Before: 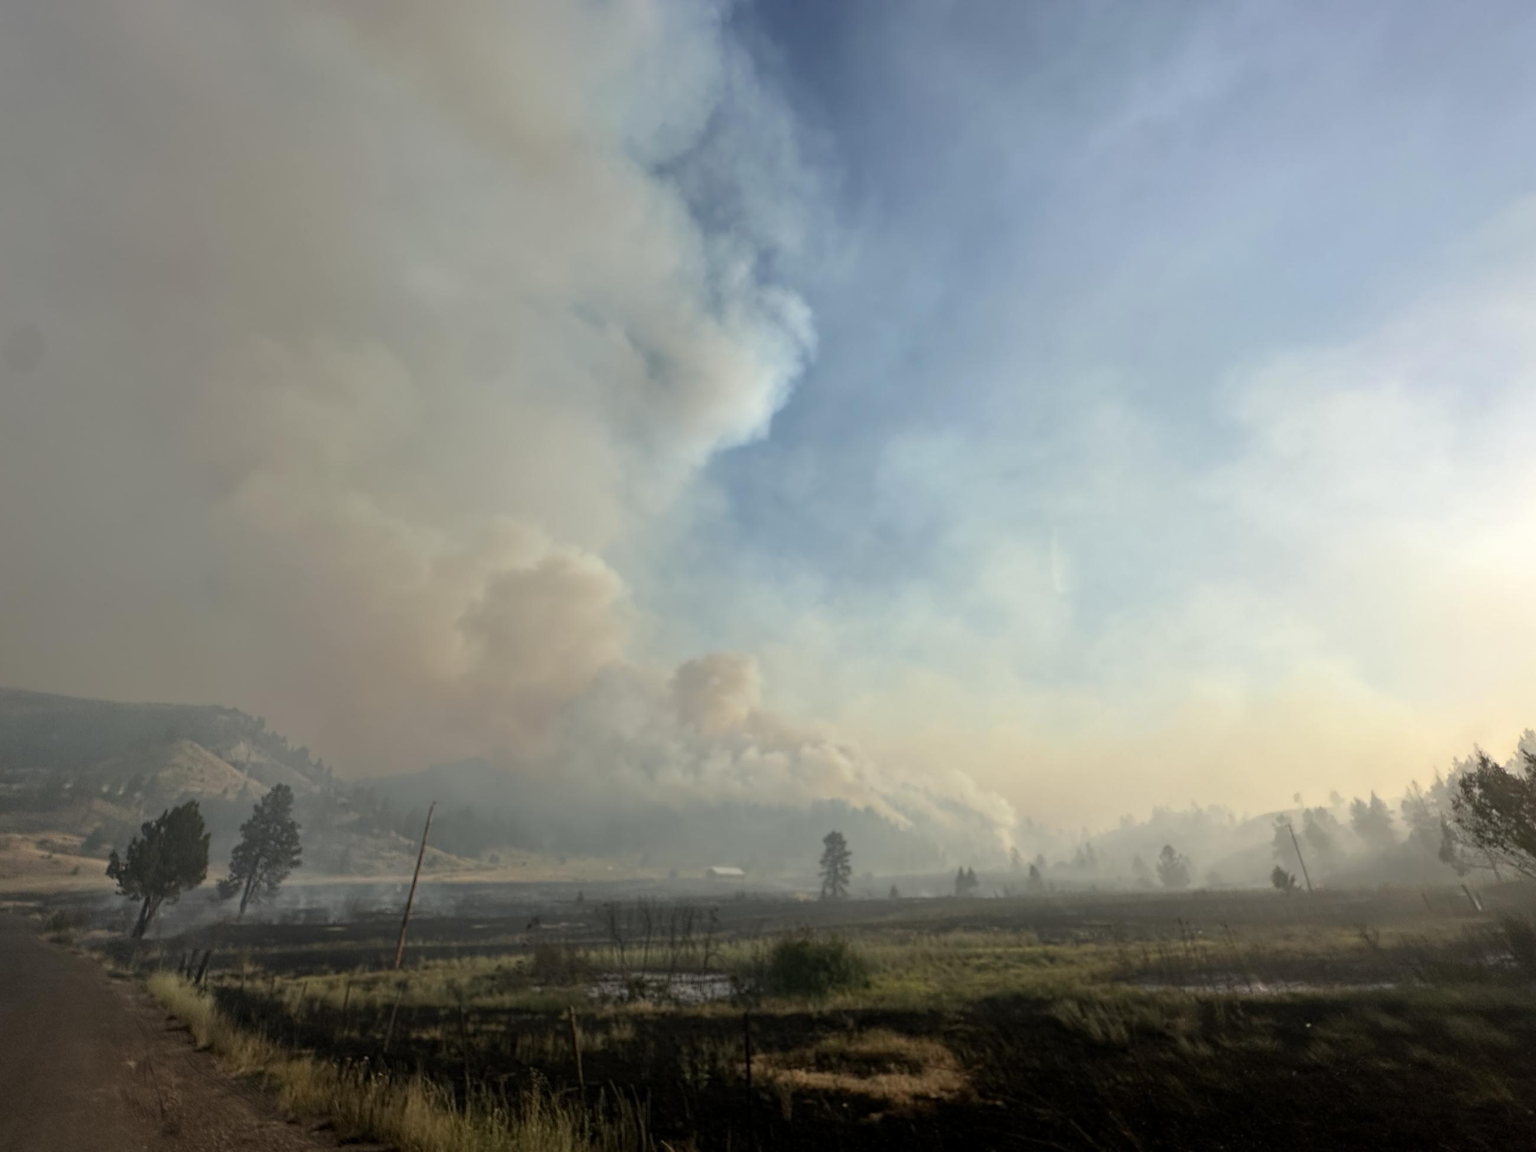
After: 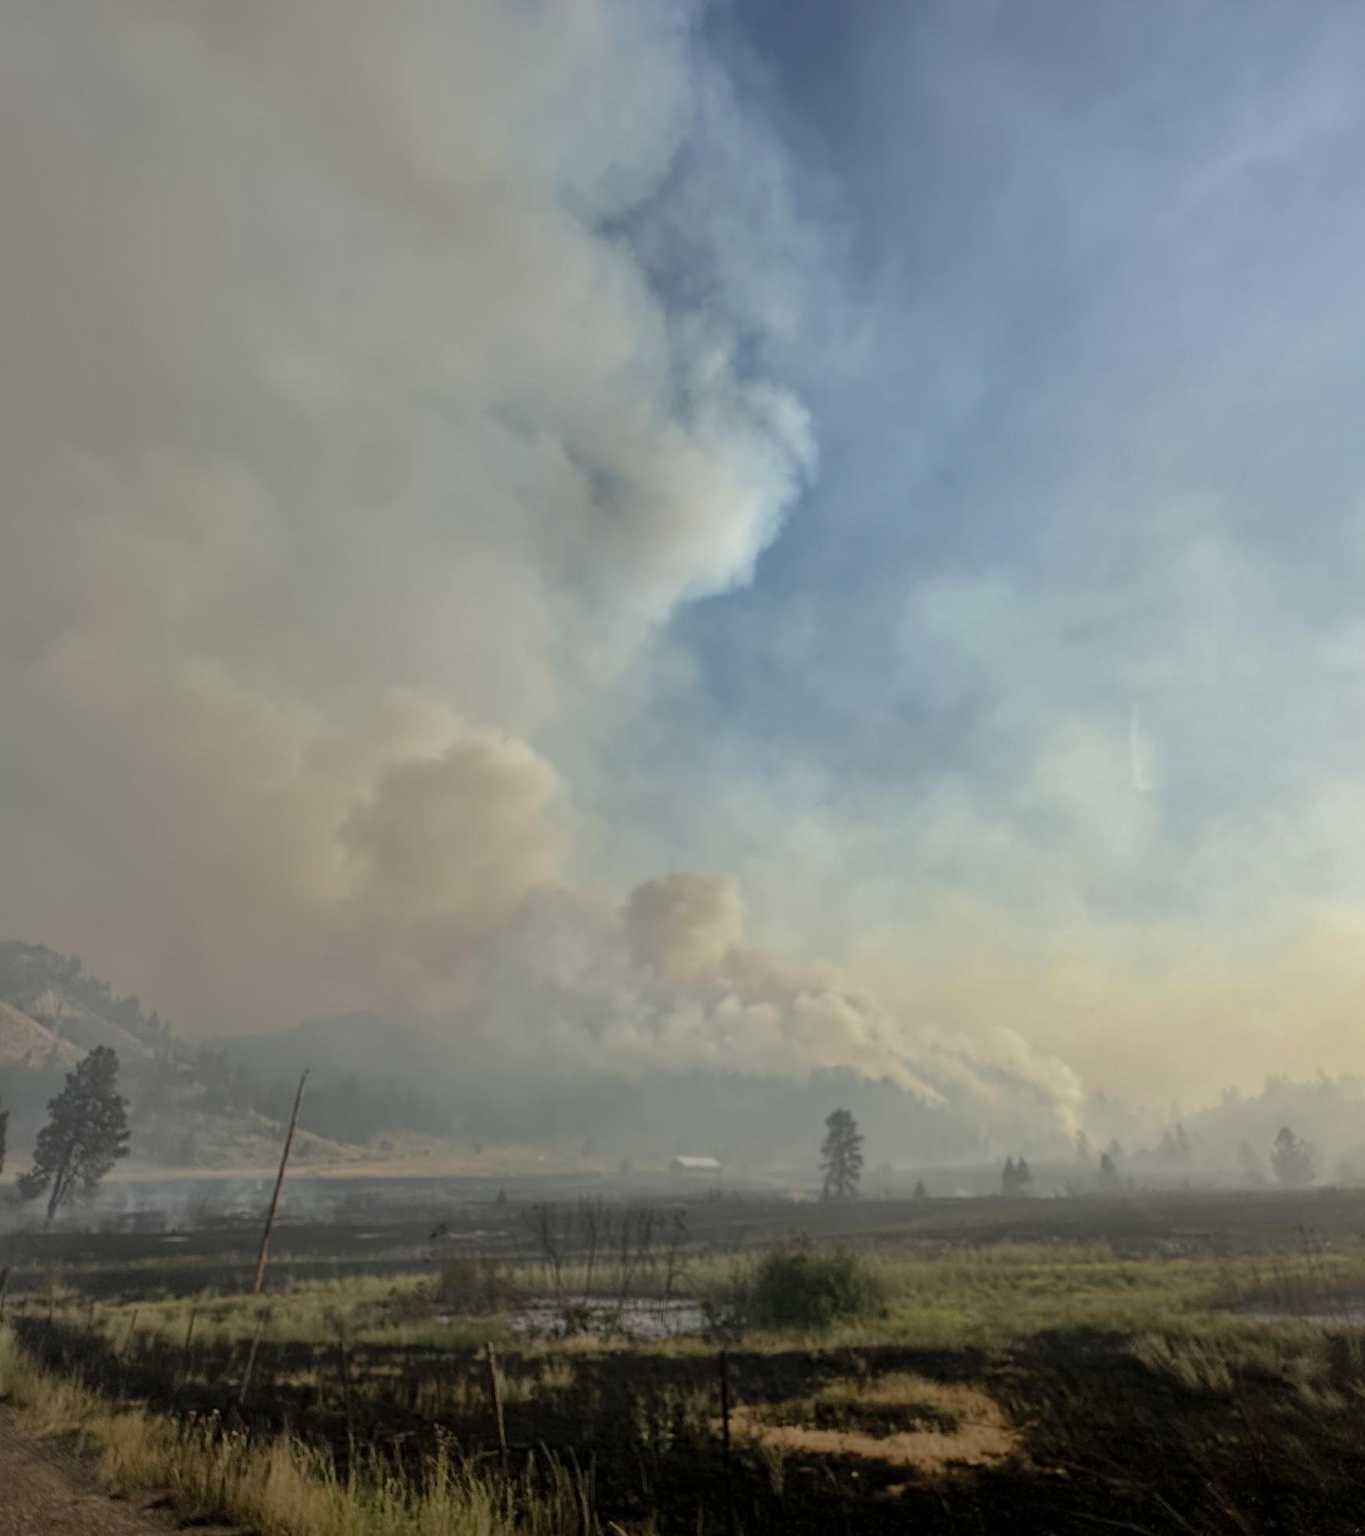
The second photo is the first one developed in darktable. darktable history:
crop and rotate: left 13.333%, right 19.993%
shadows and highlights: on, module defaults
